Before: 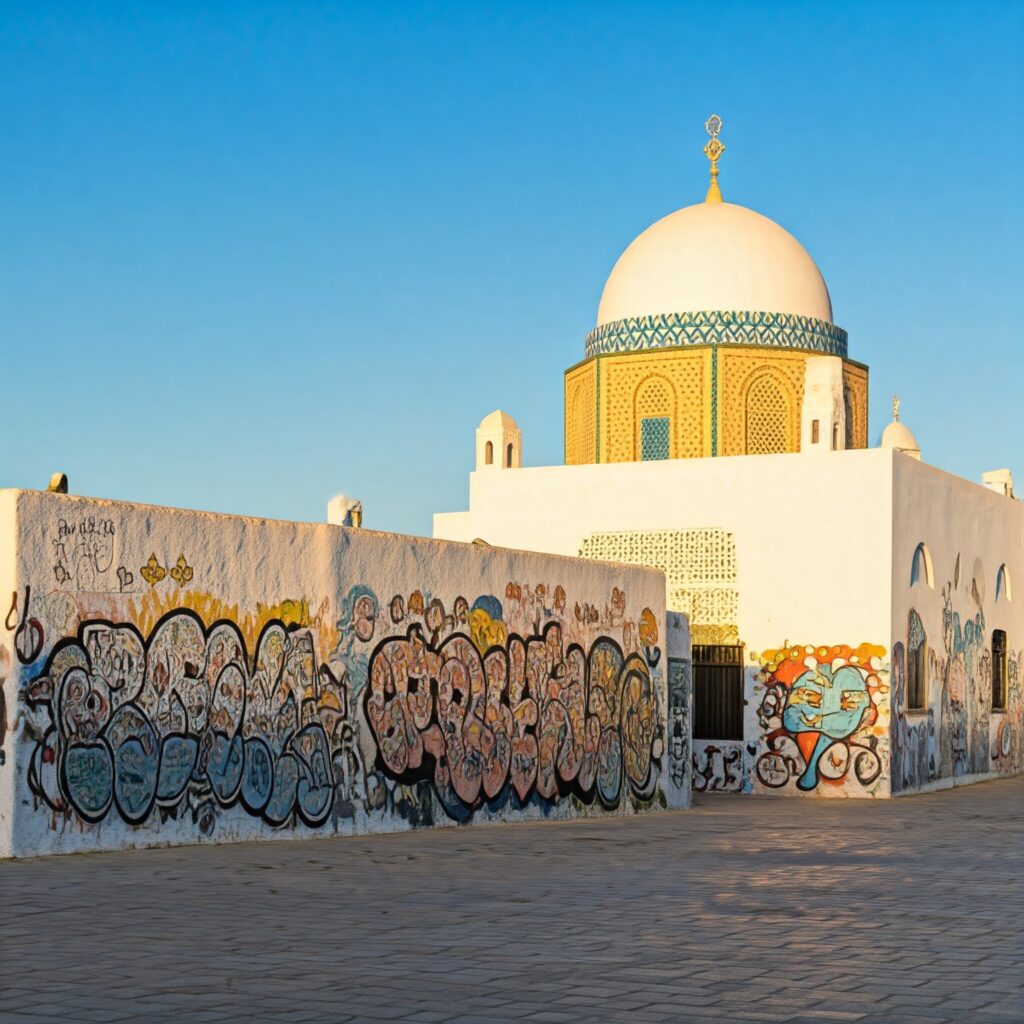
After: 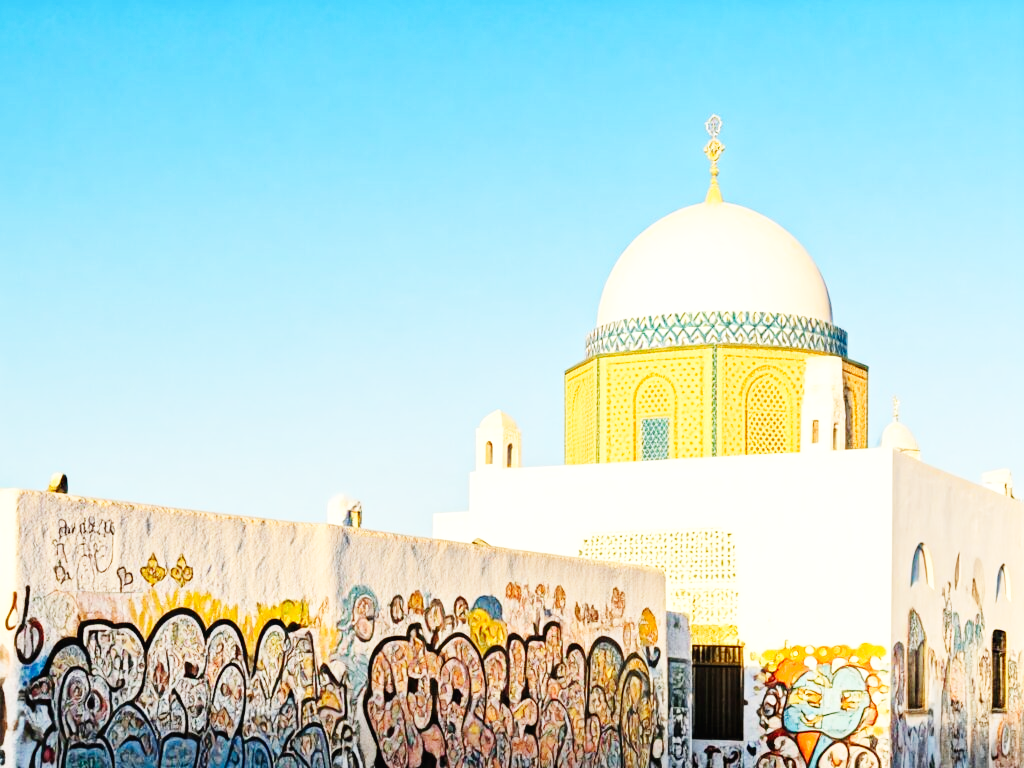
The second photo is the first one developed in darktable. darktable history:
base curve: curves: ch0 [(0, 0.003) (0.001, 0.002) (0.006, 0.004) (0.02, 0.022) (0.048, 0.086) (0.094, 0.234) (0.162, 0.431) (0.258, 0.629) (0.385, 0.8) (0.548, 0.918) (0.751, 0.988) (1, 1)], preserve colors none
crop: bottom 24.988%
